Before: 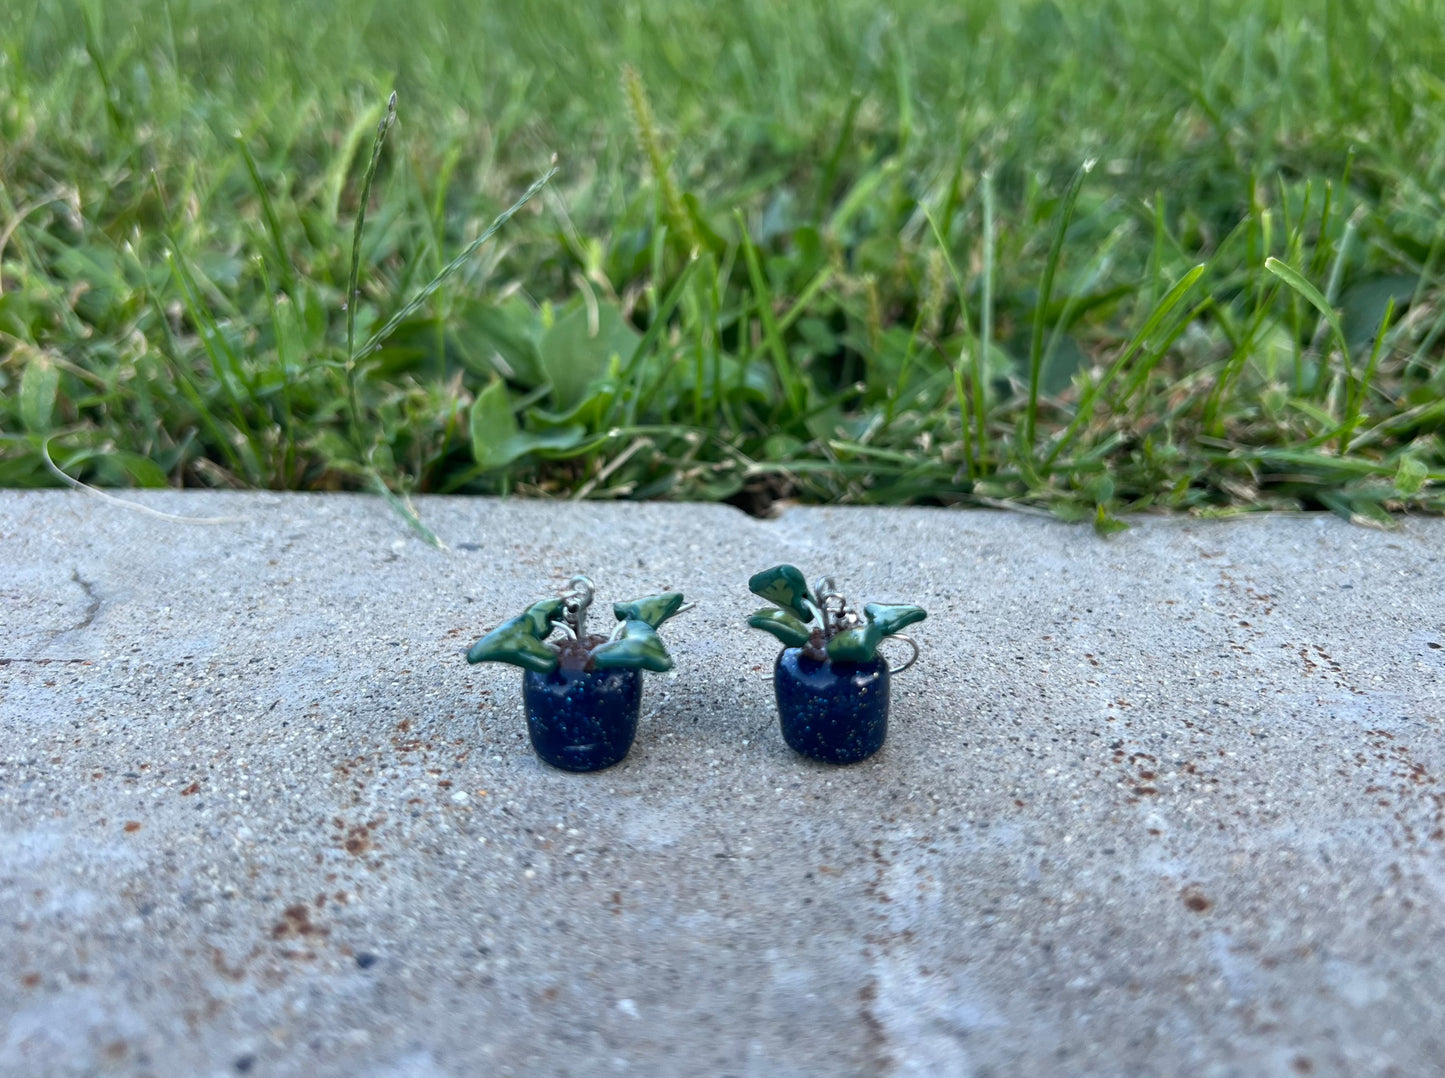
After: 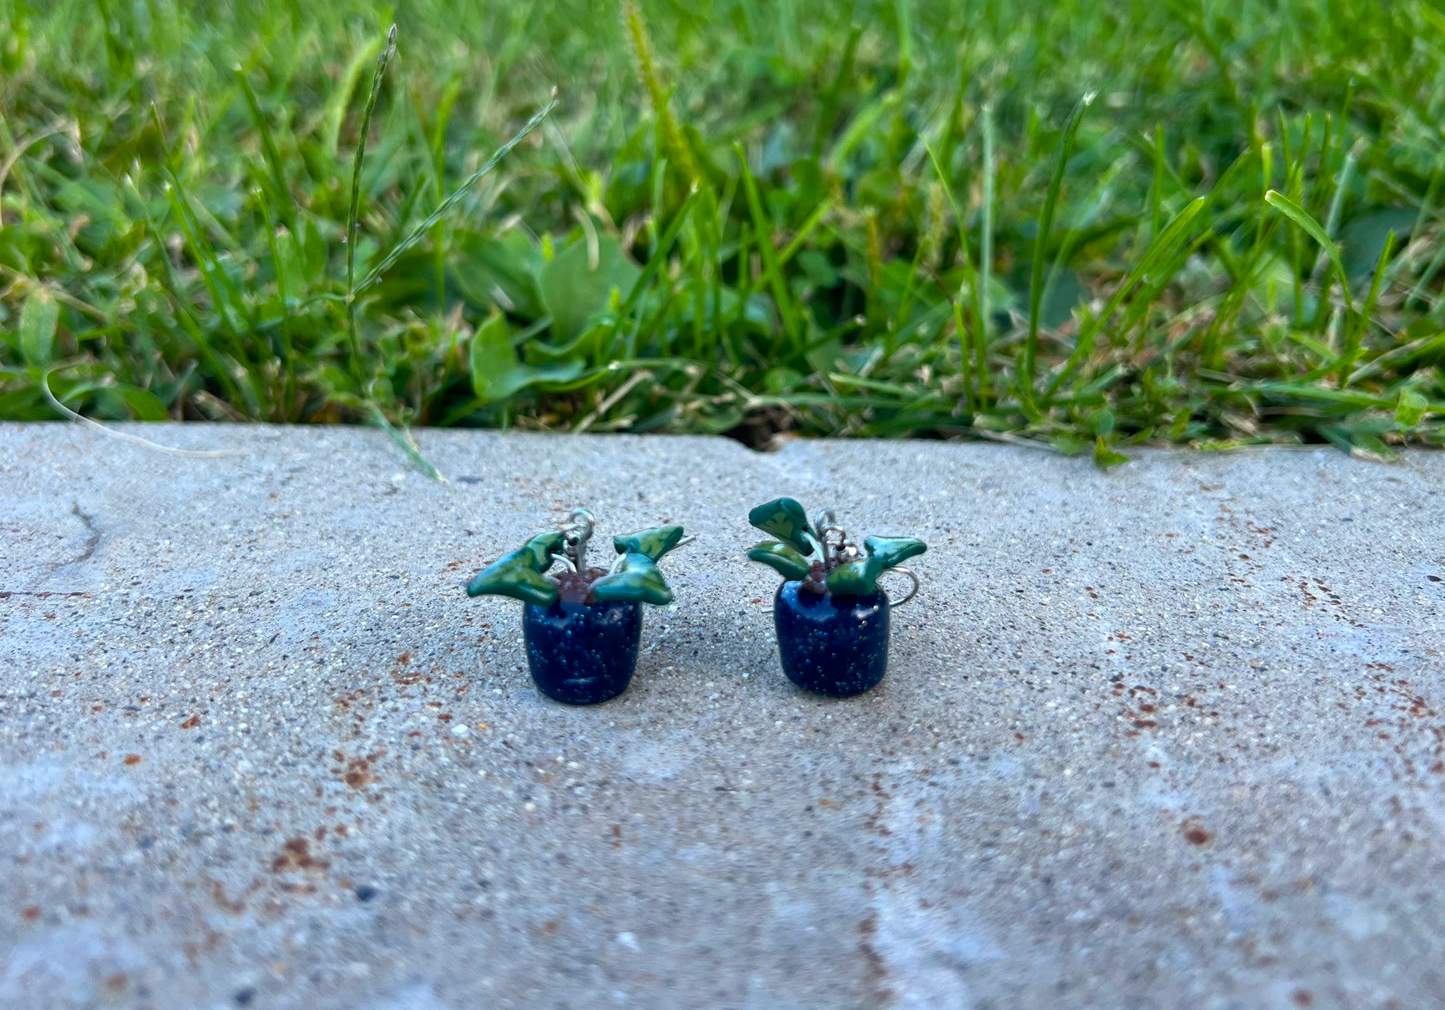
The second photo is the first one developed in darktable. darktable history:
crop and rotate: top 6.25%
color balance rgb: perceptual saturation grading › global saturation 30%, global vibrance 20%
